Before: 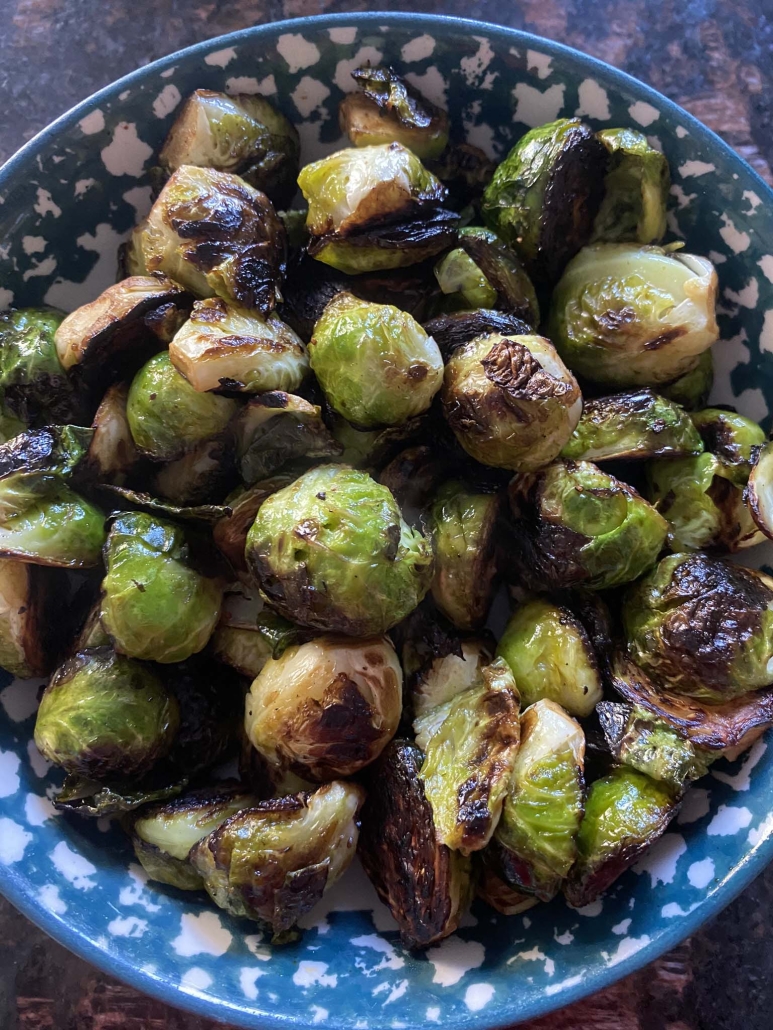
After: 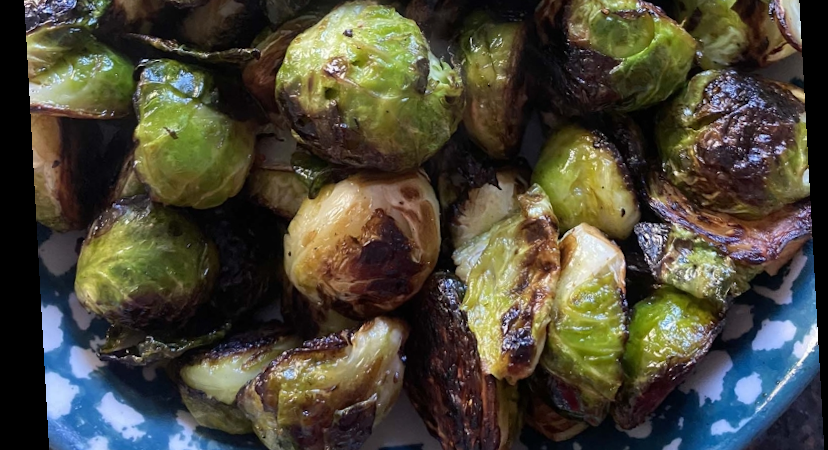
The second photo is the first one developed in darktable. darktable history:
rotate and perspective: rotation -3.18°, automatic cropping off
crop: top 45.551%, bottom 12.262%
